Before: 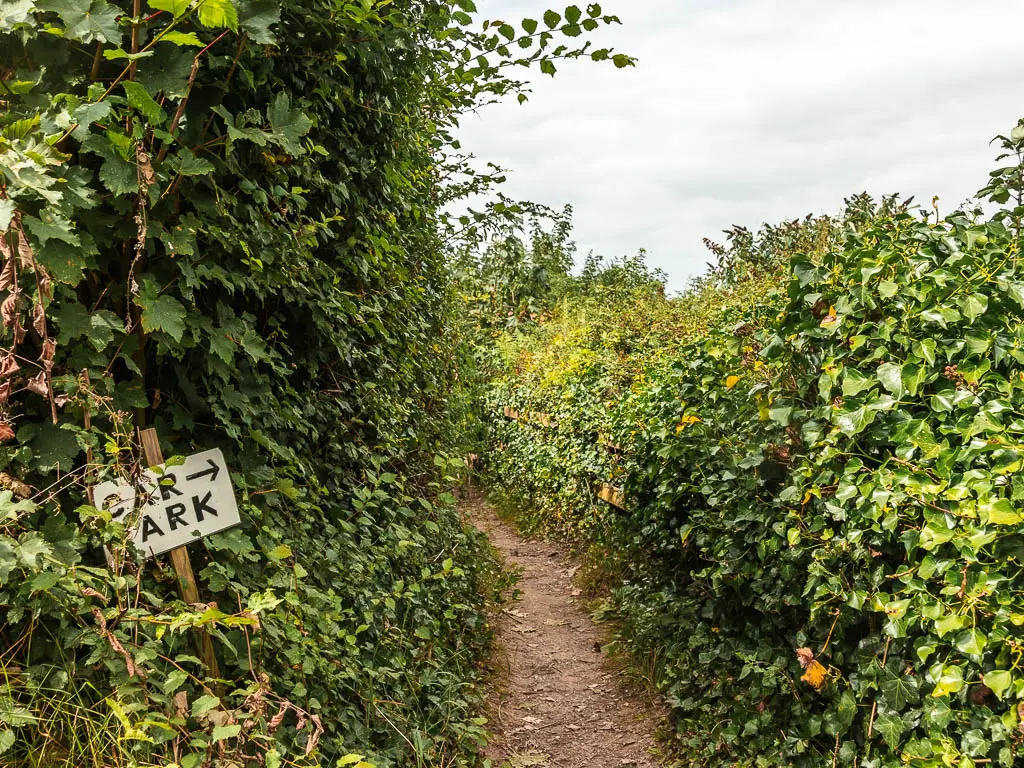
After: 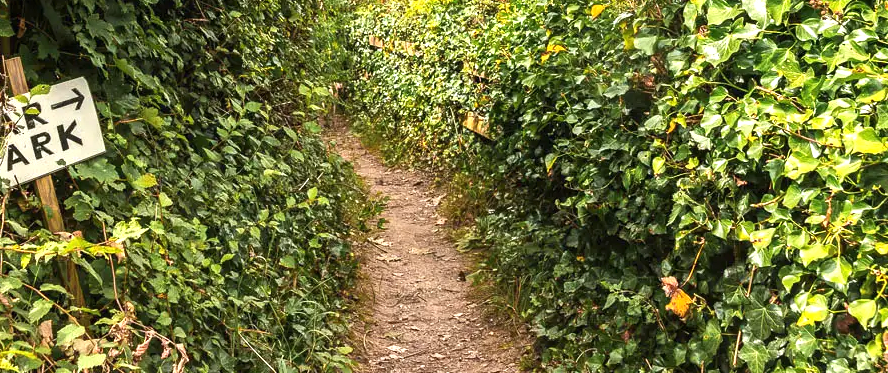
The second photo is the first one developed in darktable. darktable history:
exposure: black level correction 0, exposure 0.693 EV, compensate highlight preservation false
crop and rotate: left 13.237%, top 48.415%, bottom 2.933%
